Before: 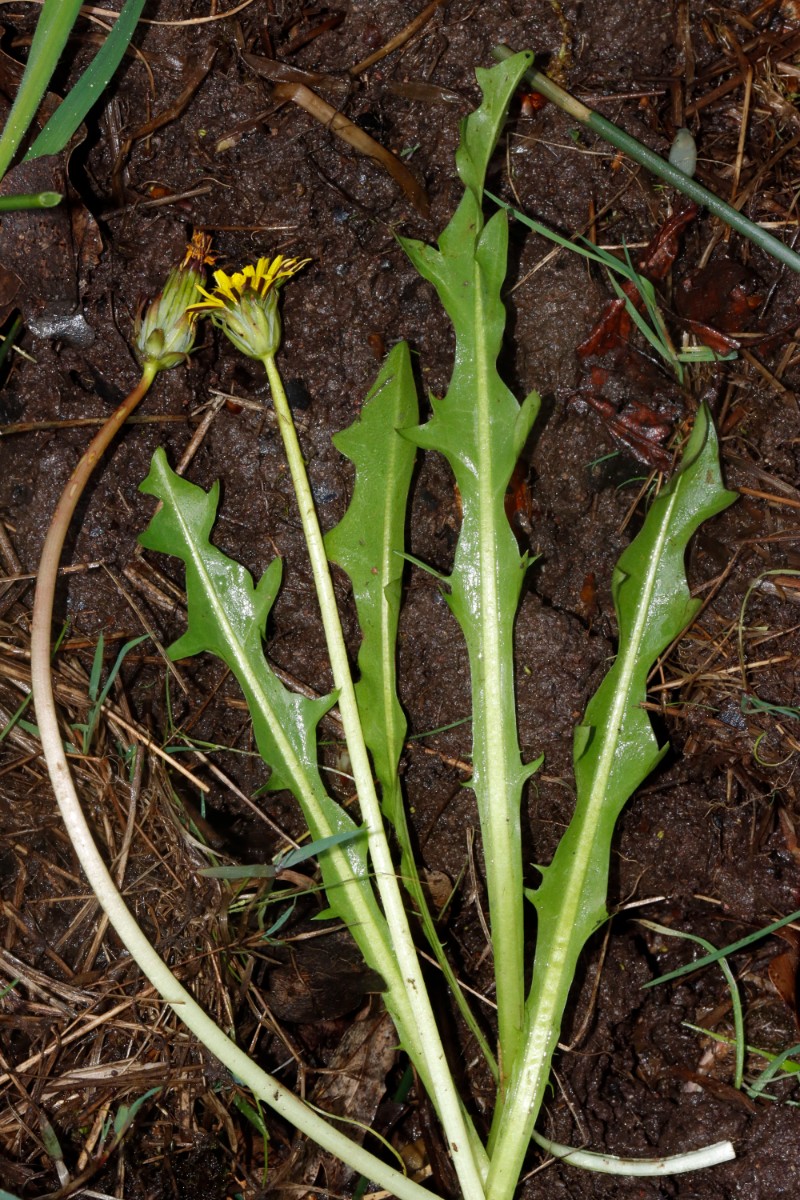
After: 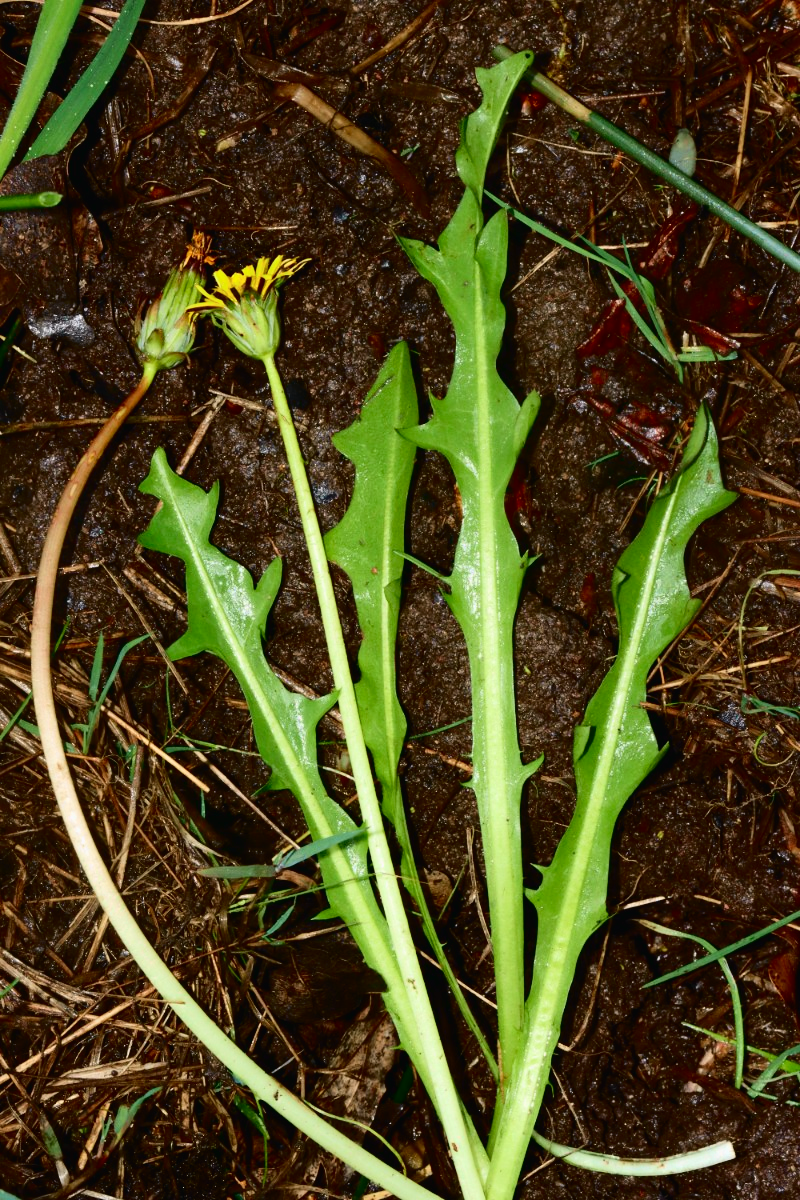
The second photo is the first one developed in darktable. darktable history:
tone curve: curves: ch0 [(0, 0.014) (0.17, 0.099) (0.392, 0.438) (0.725, 0.828) (0.872, 0.918) (1, 0.981)]; ch1 [(0, 0) (0.402, 0.36) (0.488, 0.466) (0.5, 0.499) (0.515, 0.515) (0.574, 0.595) (0.619, 0.65) (0.701, 0.725) (1, 1)]; ch2 [(0, 0) (0.432, 0.422) (0.486, 0.49) (0.503, 0.503) (0.523, 0.554) (0.562, 0.606) (0.644, 0.694) (0.717, 0.753) (1, 0.991)], color space Lab, independent channels
